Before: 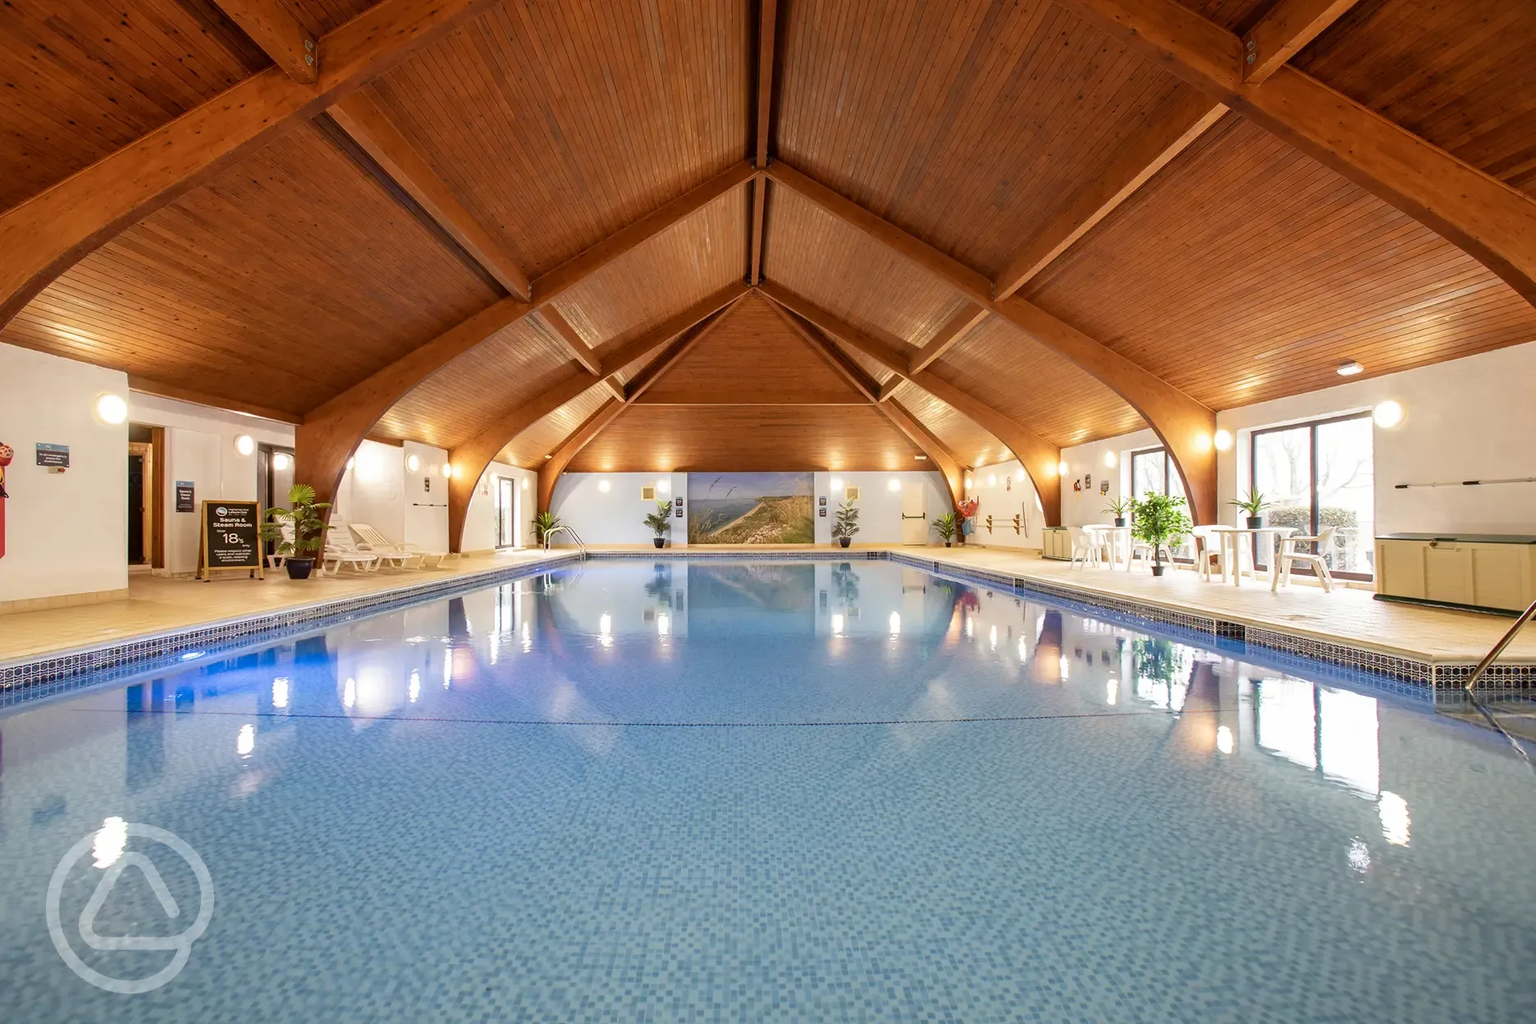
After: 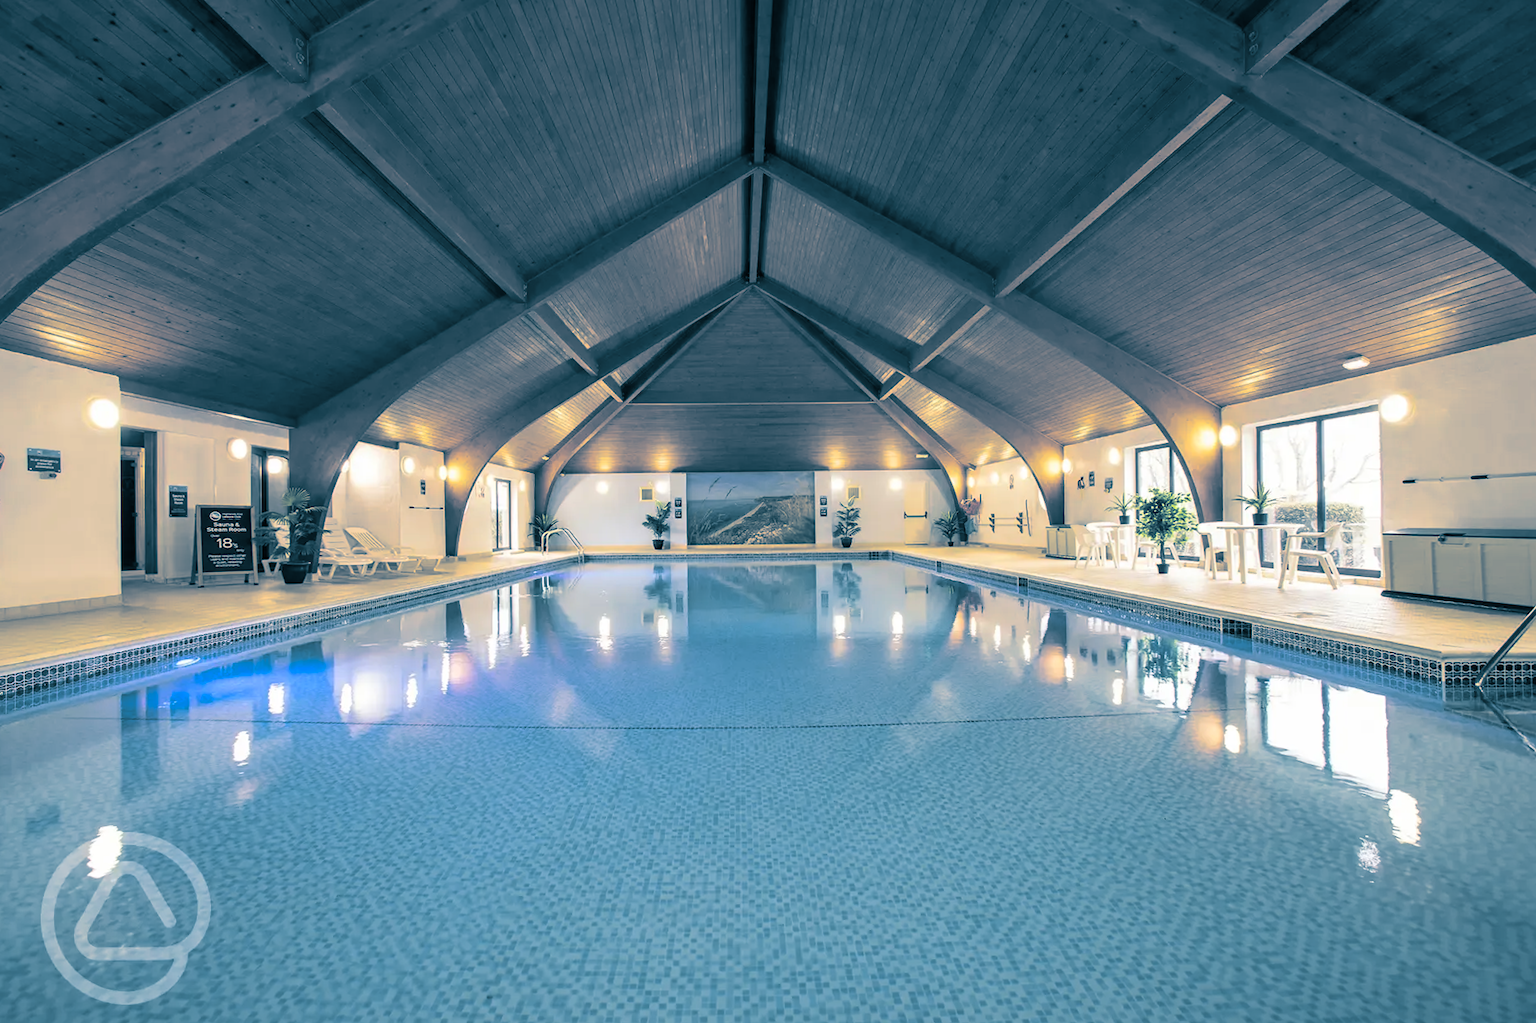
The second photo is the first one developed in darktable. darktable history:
rotate and perspective: rotation -0.45°, automatic cropping original format, crop left 0.008, crop right 0.992, crop top 0.012, crop bottom 0.988
split-toning: shadows › hue 212.4°, balance -70
color contrast: green-magenta contrast 0.8, blue-yellow contrast 1.1, unbound 0
